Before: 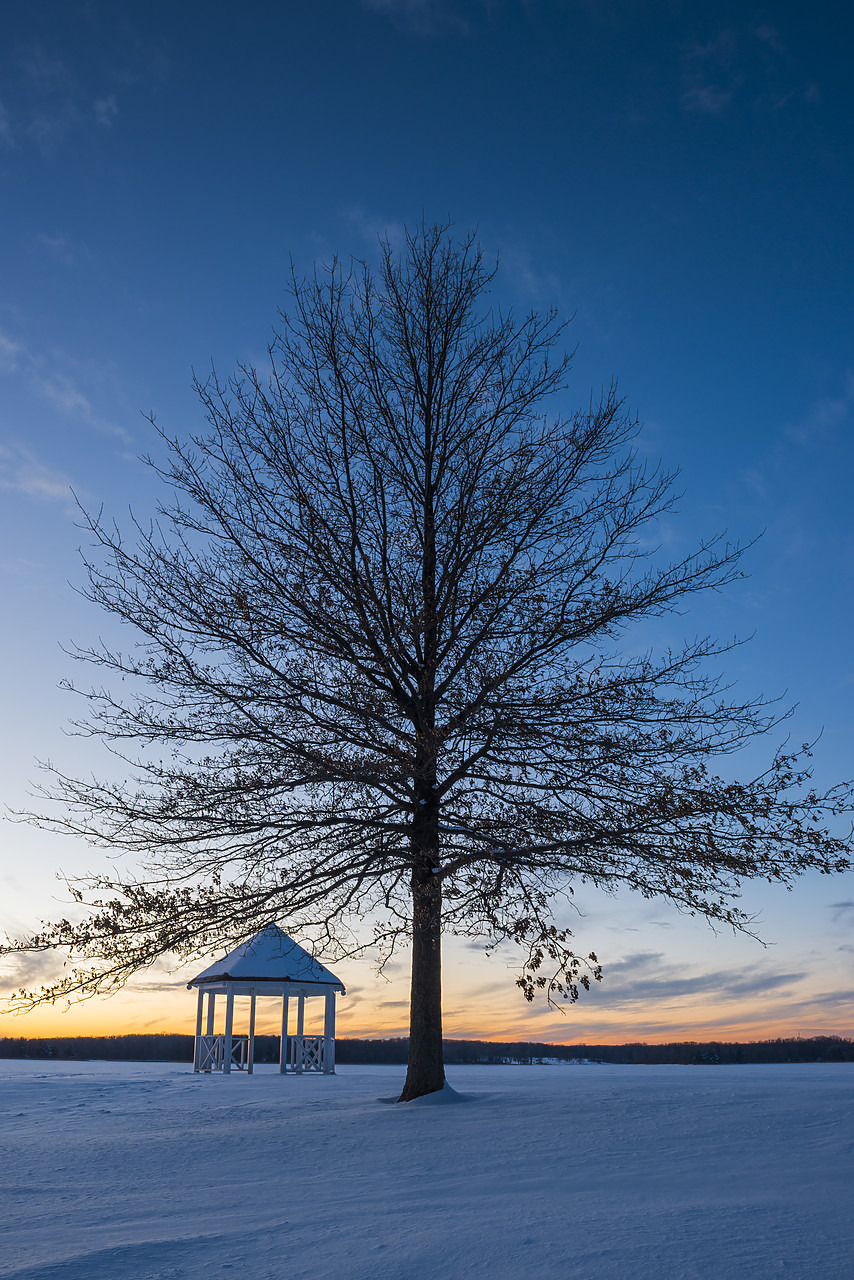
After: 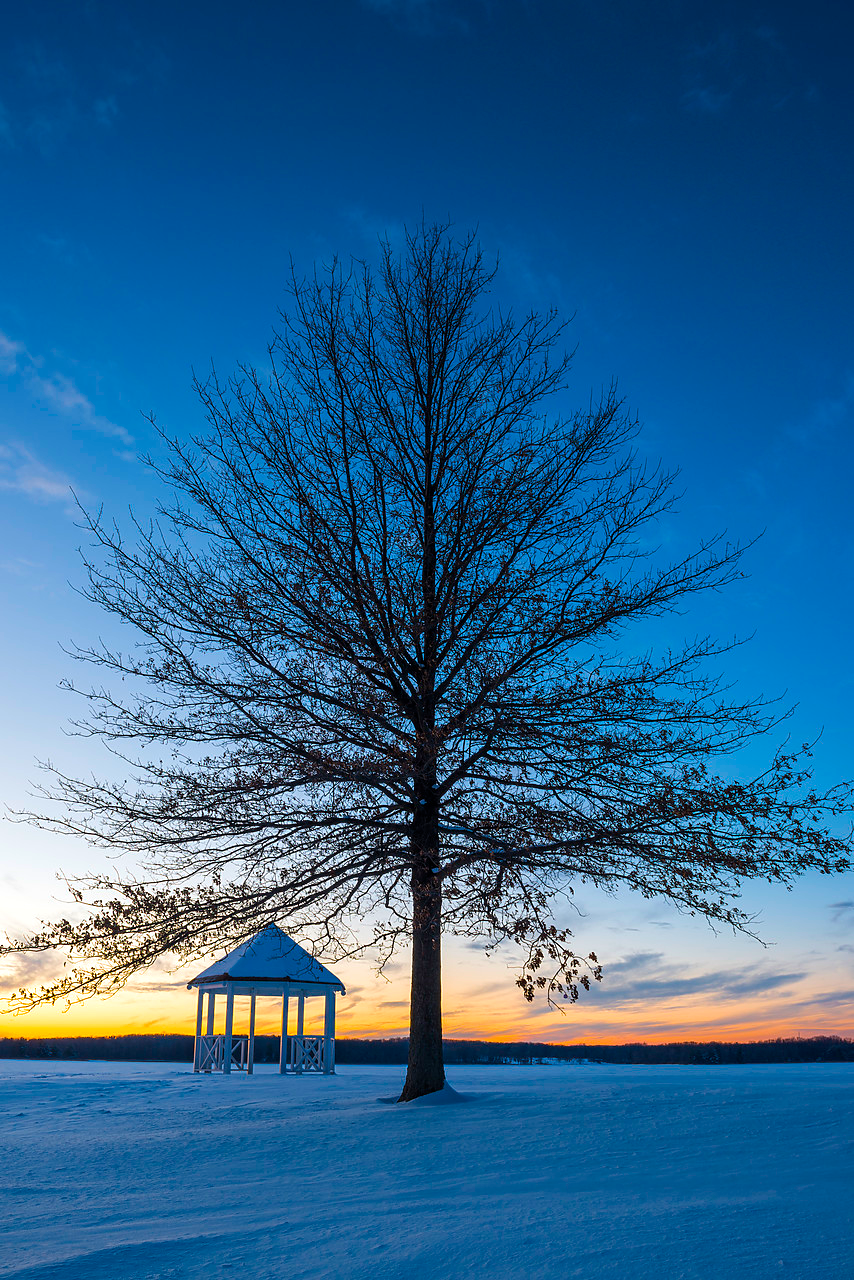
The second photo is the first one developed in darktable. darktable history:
exposure: exposure 0.207 EV, compensate highlight preservation false
base curve: curves: ch0 [(0, 0) (0.303, 0.277) (1, 1)]
color balance rgb: perceptual saturation grading › global saturation 30%, global vibrance 20%
